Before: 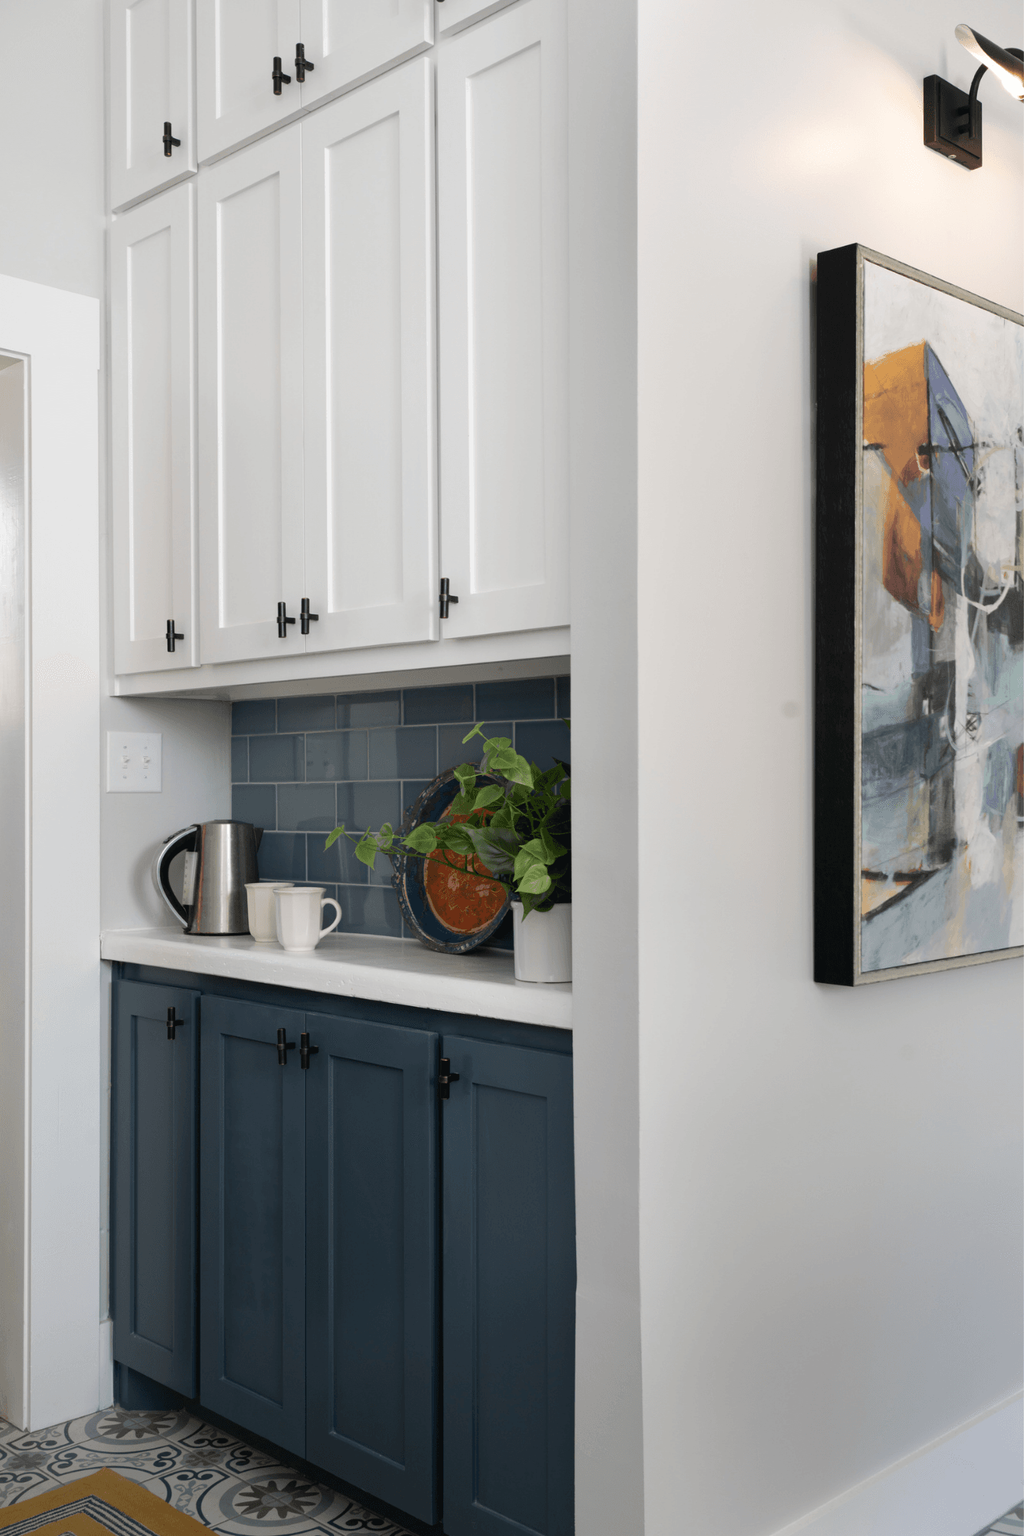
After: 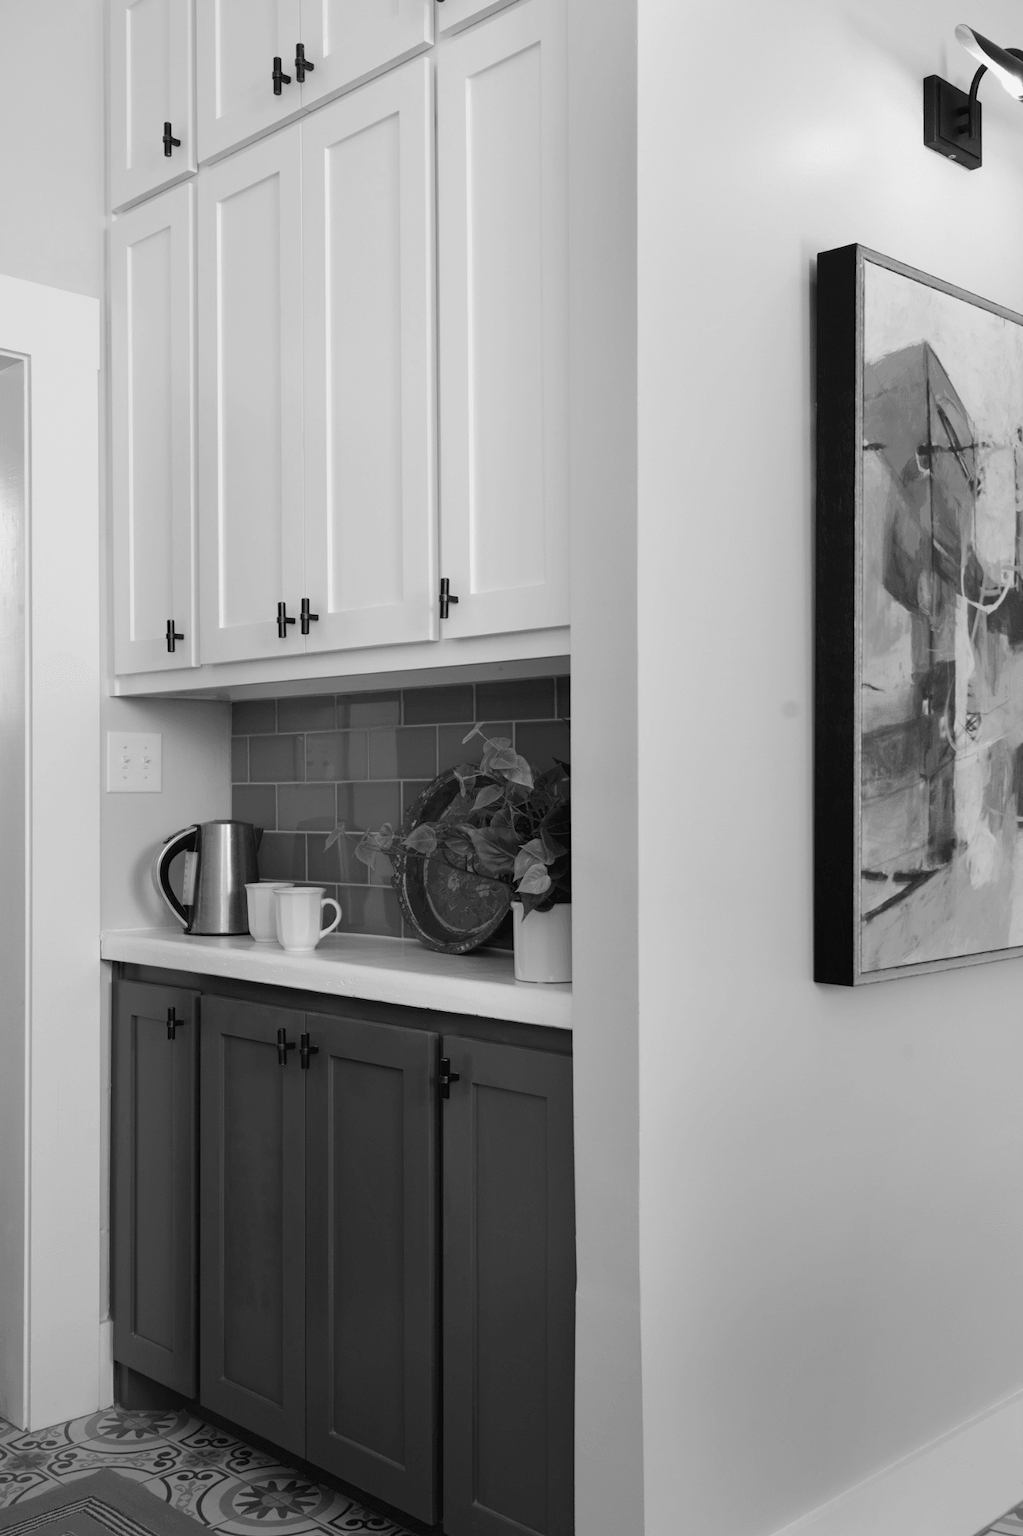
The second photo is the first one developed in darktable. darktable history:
color calibration: output gray [0.18, 0.41, 0.41, 0], gray › normalize channels true, illuminant same as pipeline (D50), adaptation XYZ, x 0.346, y 0.359, gamut compression 0
